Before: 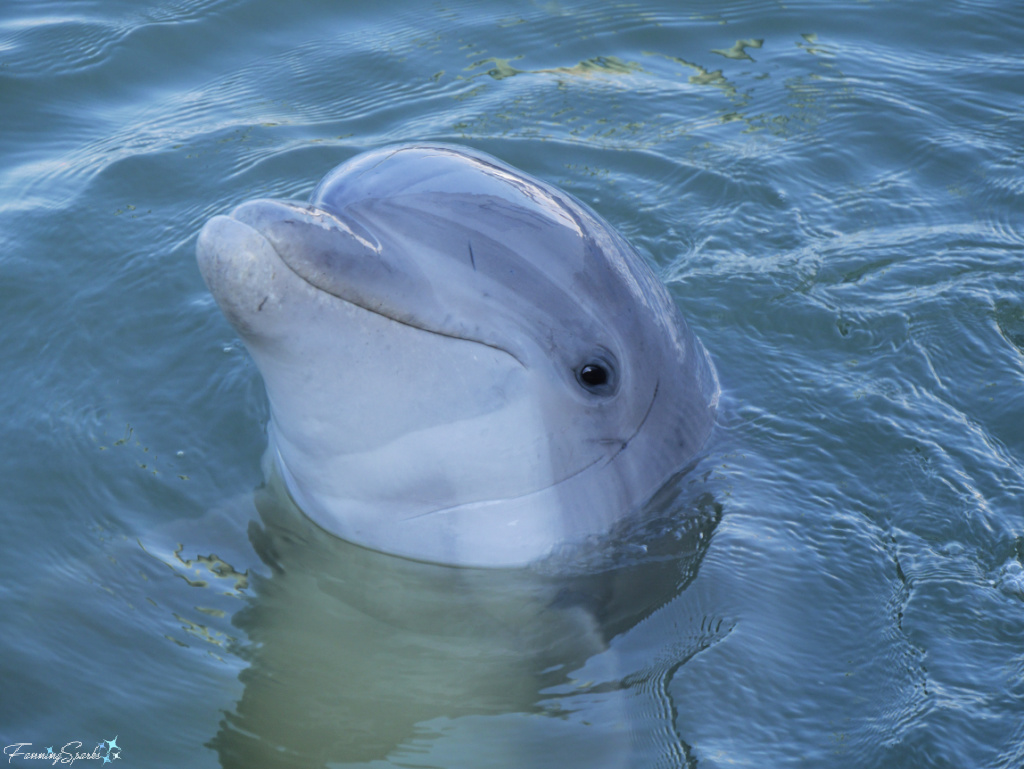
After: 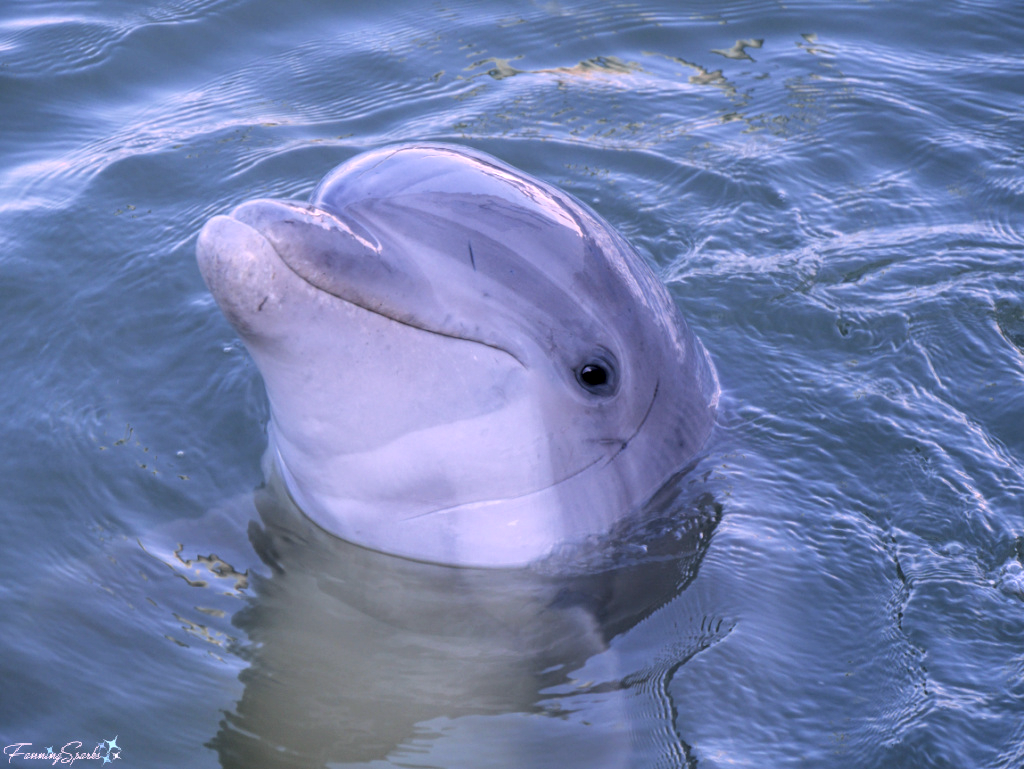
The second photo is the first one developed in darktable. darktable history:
white balance: red 1.188, blue 1.11
local contrast: detail 130%
